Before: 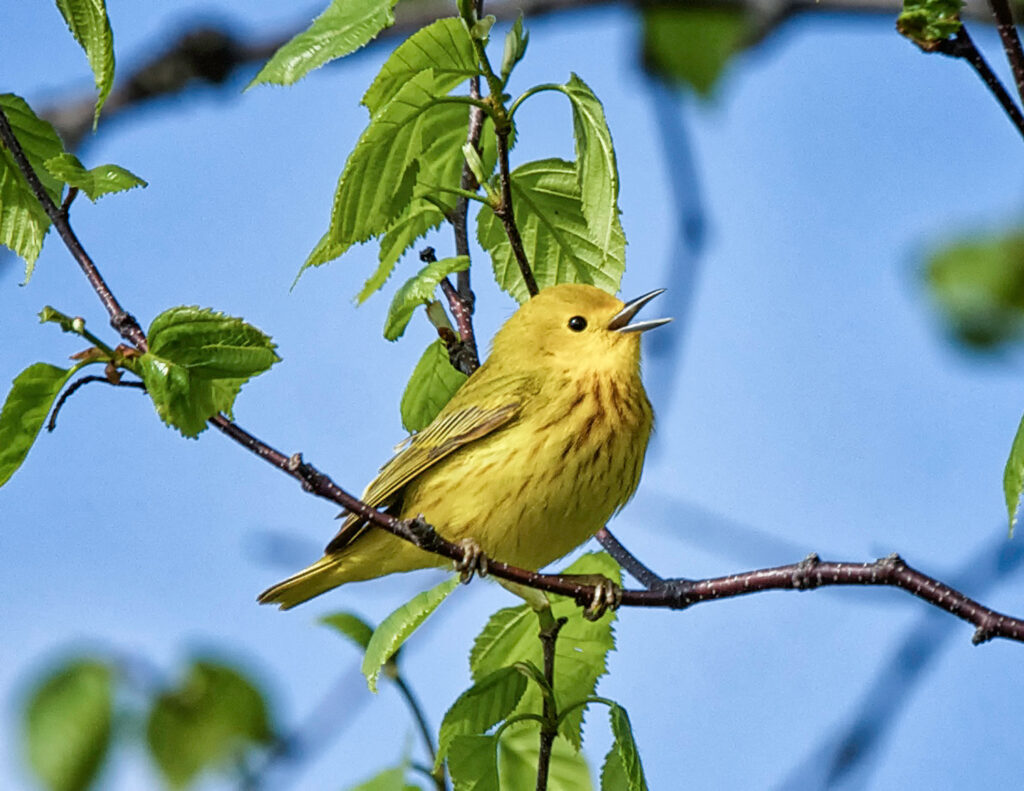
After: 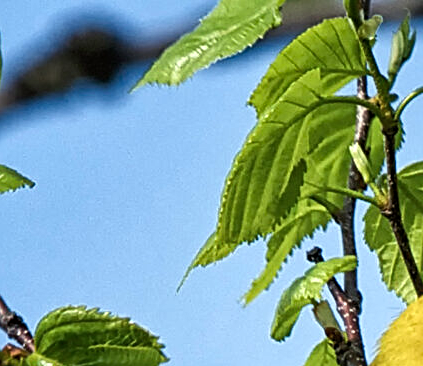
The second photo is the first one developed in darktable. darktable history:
color balance rgb: highlights gain › luminance 6.507%, highlights gain › chroma 2.626%, highlights gain › hue 90.59°, perceptual saturation grading › global saturation 0.451%, perceptual brilliance grading › global brilliance -18.324%, perceptual brilliance grading › highlights 28.307%, global vibrance 6.888%, saturation formula JzAzBz (2021)
sharpen: radius 2.119, amount 0.378, threshold 0.02
crop and rotate: left 11.109%, top 0.085%, right 47.514%, bottom 53.609%
